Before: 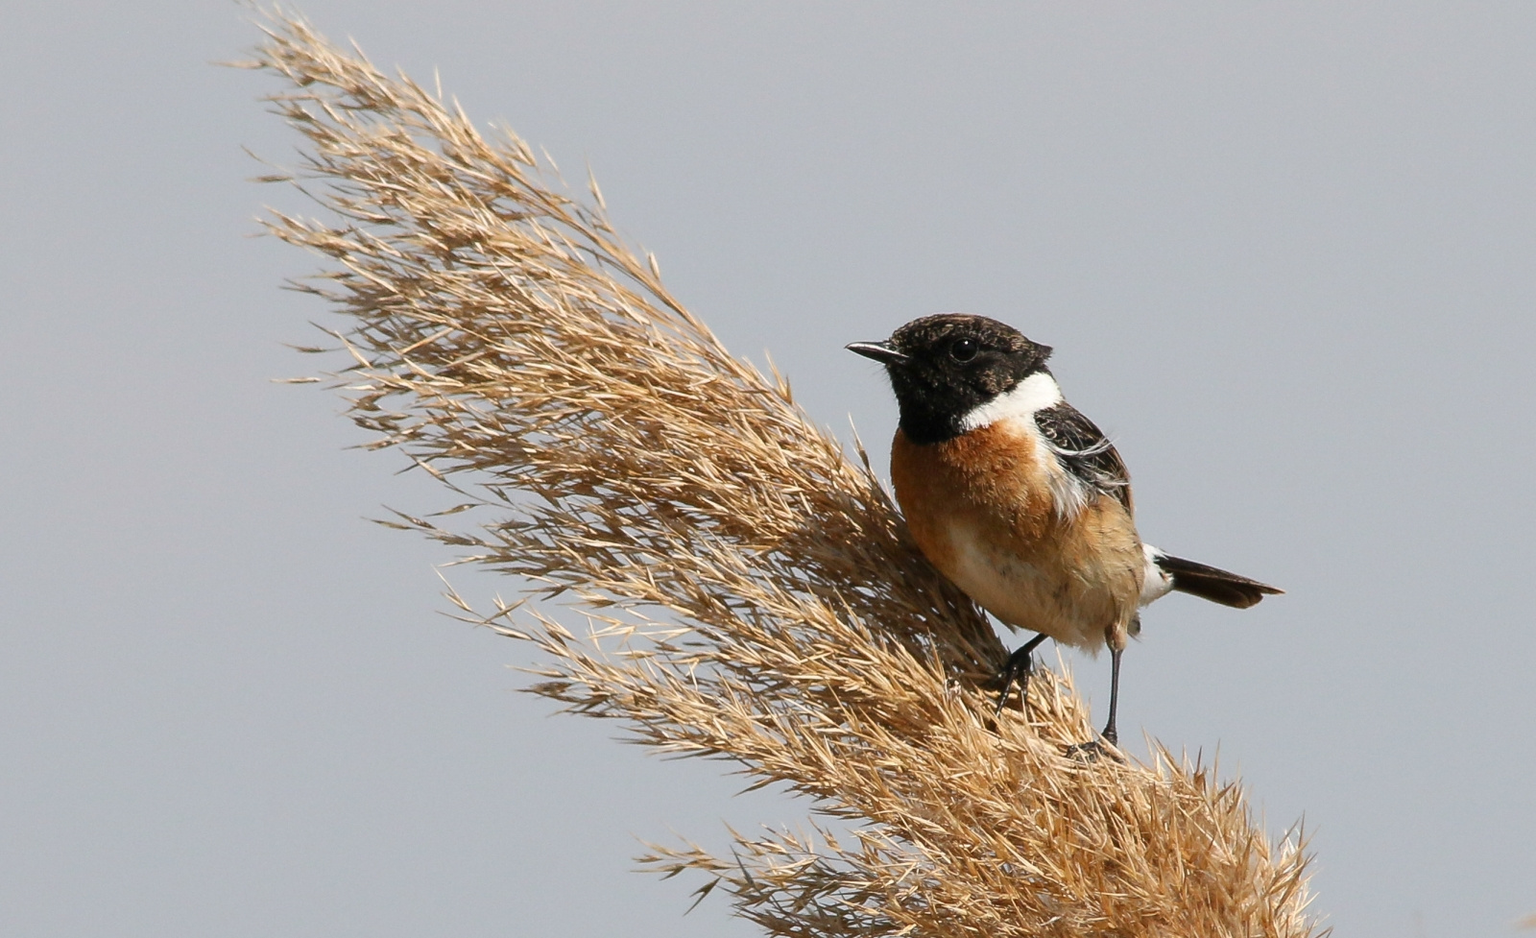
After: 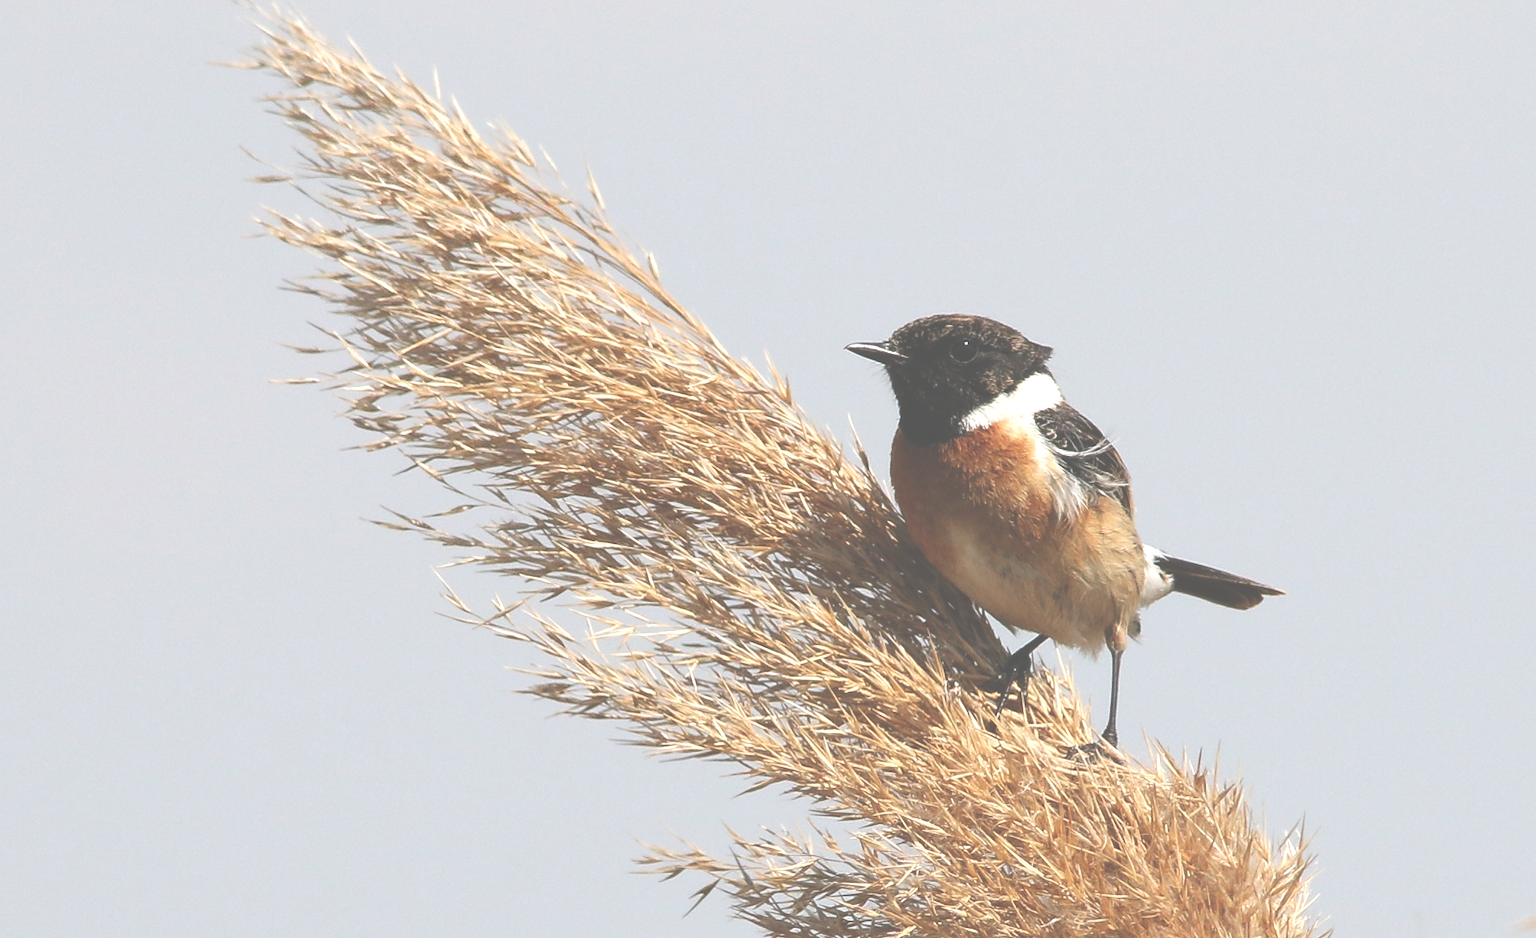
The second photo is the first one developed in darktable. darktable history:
crop and rotate: left 0.184%, bottom 0.009%
exposure: black level correction -0.071, exposure 0.503 EV, compensate highlight preservation false
